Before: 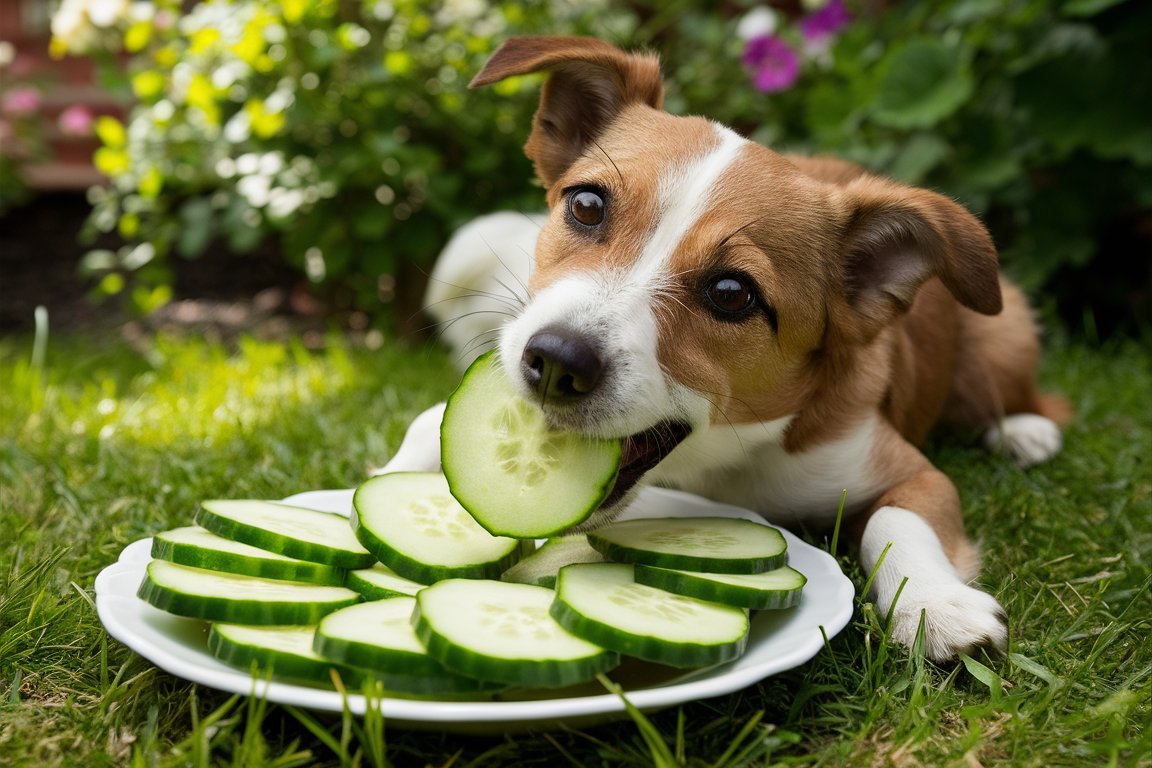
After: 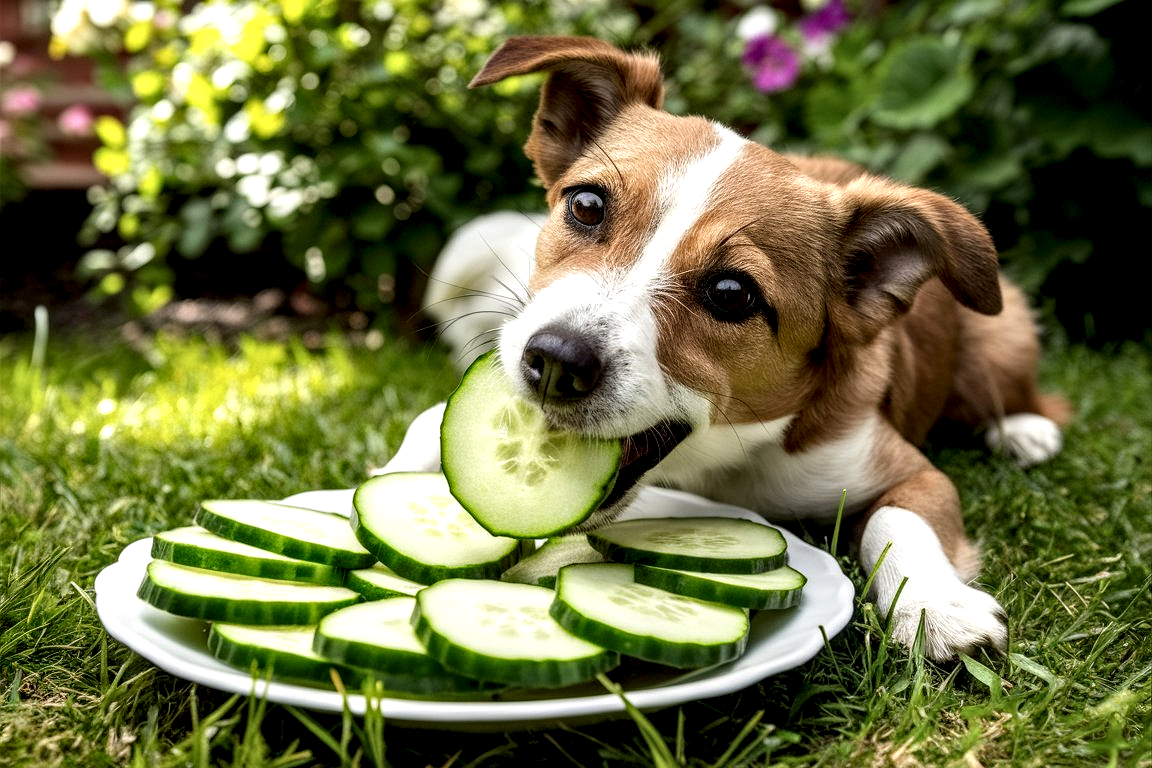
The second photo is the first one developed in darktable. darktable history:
local contrast: highlights 19%, detail 186%
exposure: exposure 0.178 EV, compensate exposure bias true, compensate highlight preservation false
